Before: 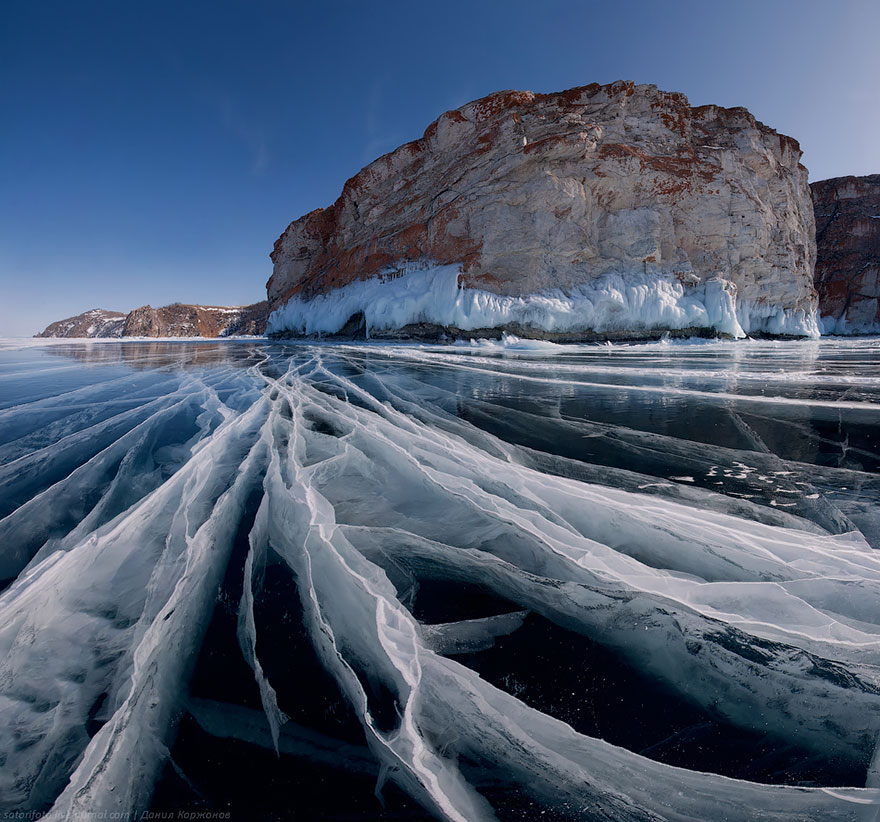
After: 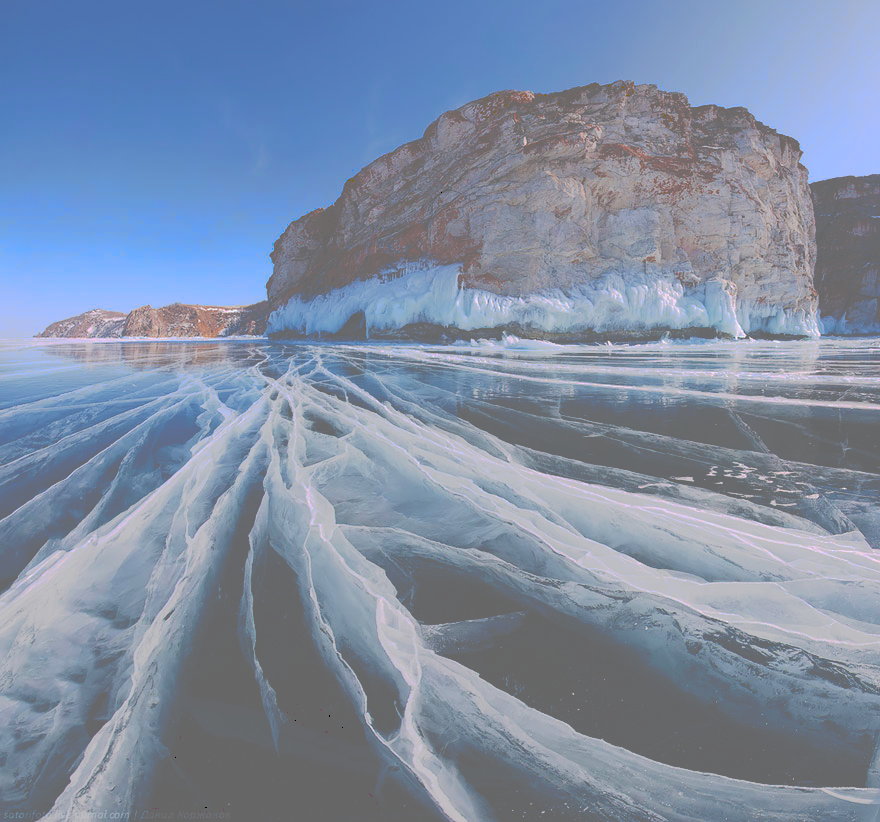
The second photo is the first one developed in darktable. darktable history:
tone curve: curves: ch0 [(0, 0) (0.003, 0.43) (0.011, 0.433) (0.025, 0.434) (0.044, 0.436) (0.069, 0.439) (0.1, 0.442) (0.136, 0.446) (0.177, 0.449) (0.224, 0.454) (0.277, 0.462) (0.335, 0.488) (0.399, 0.524) (0.468, 0.566) (0.543, 0.615) (0.623, 0.666) (0.709, 0.718) (0.801, 0.761) (0.898, 0.801) (1, 1)], preserve colors none
contrast brightness saturation: contrast 0.2, brightness 0.2, saturation 0.8
